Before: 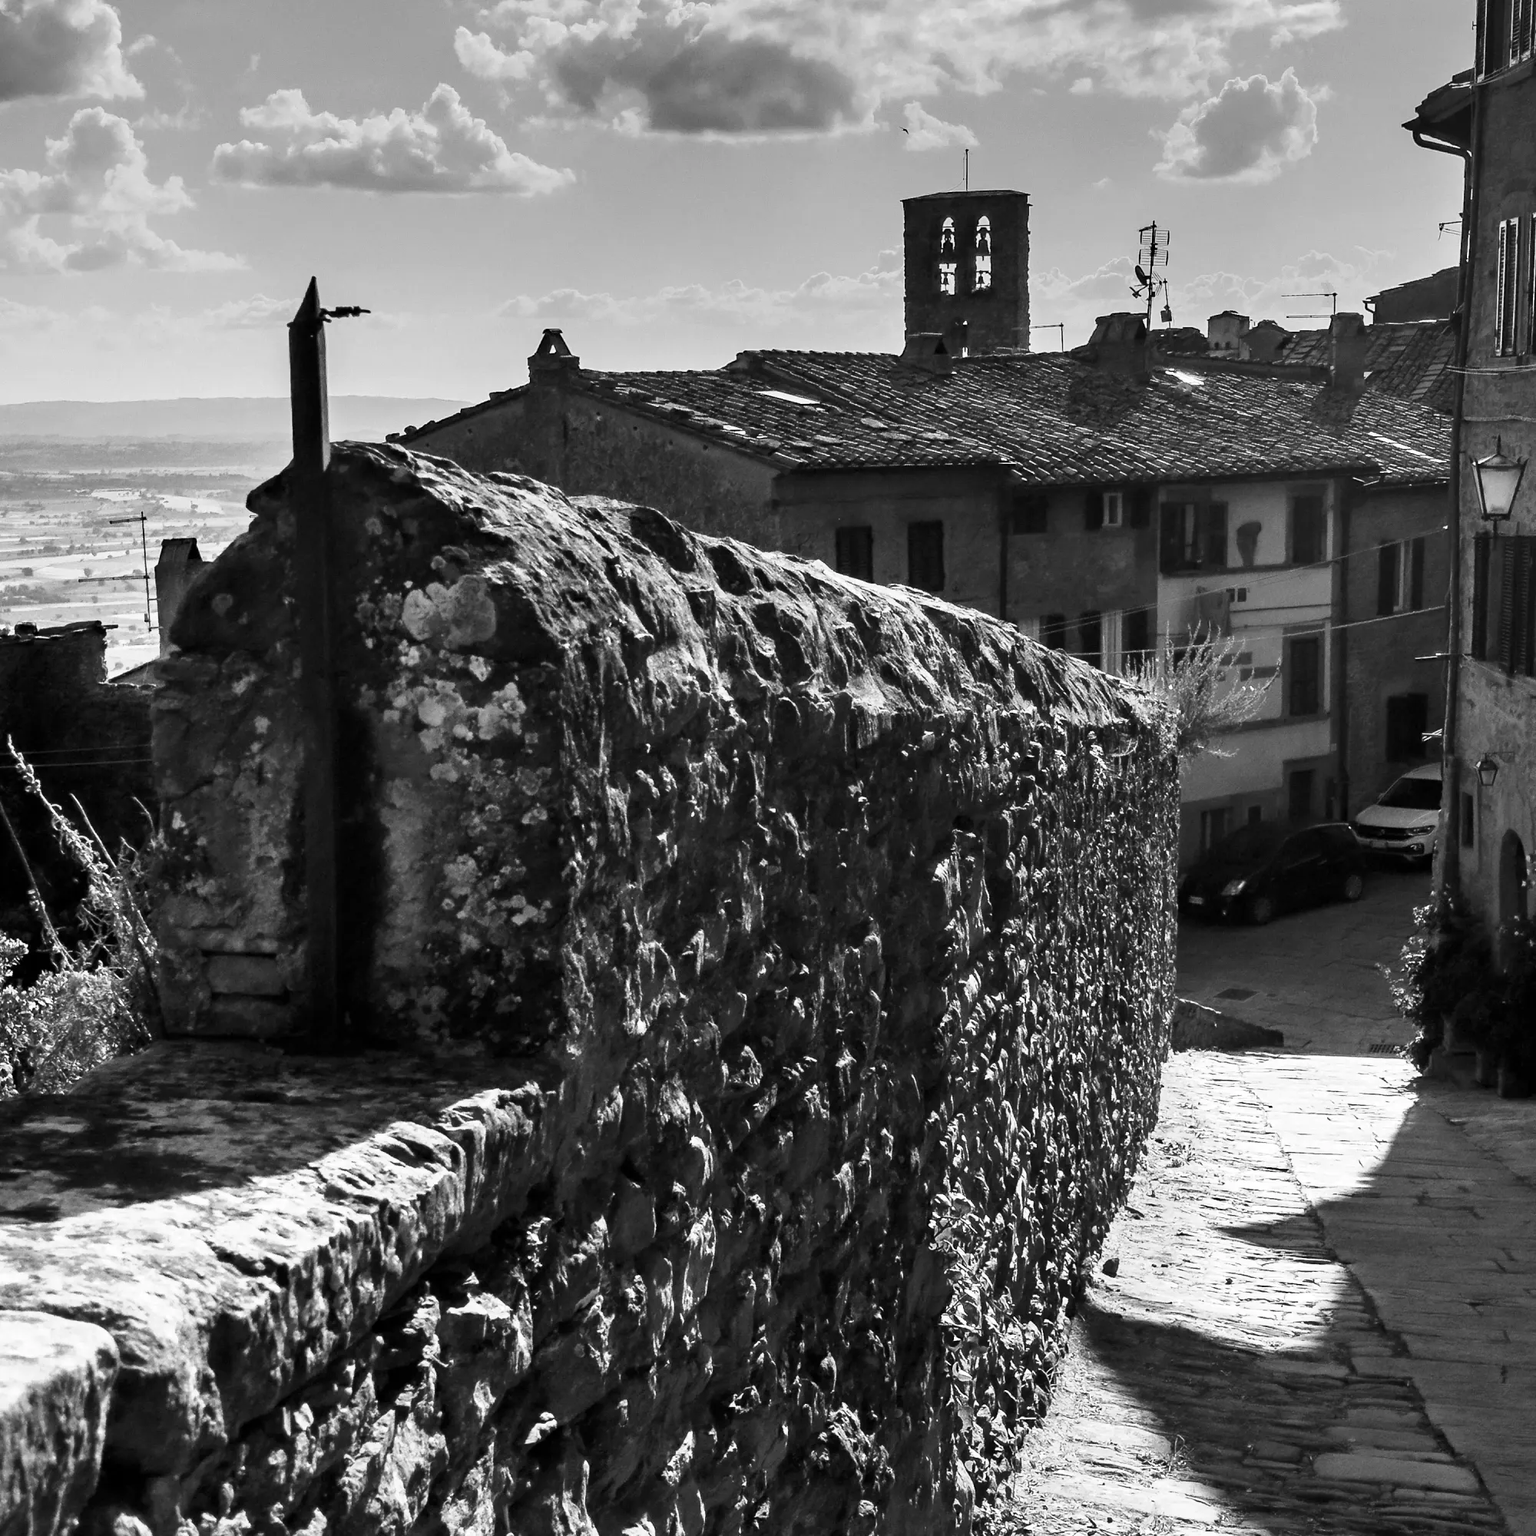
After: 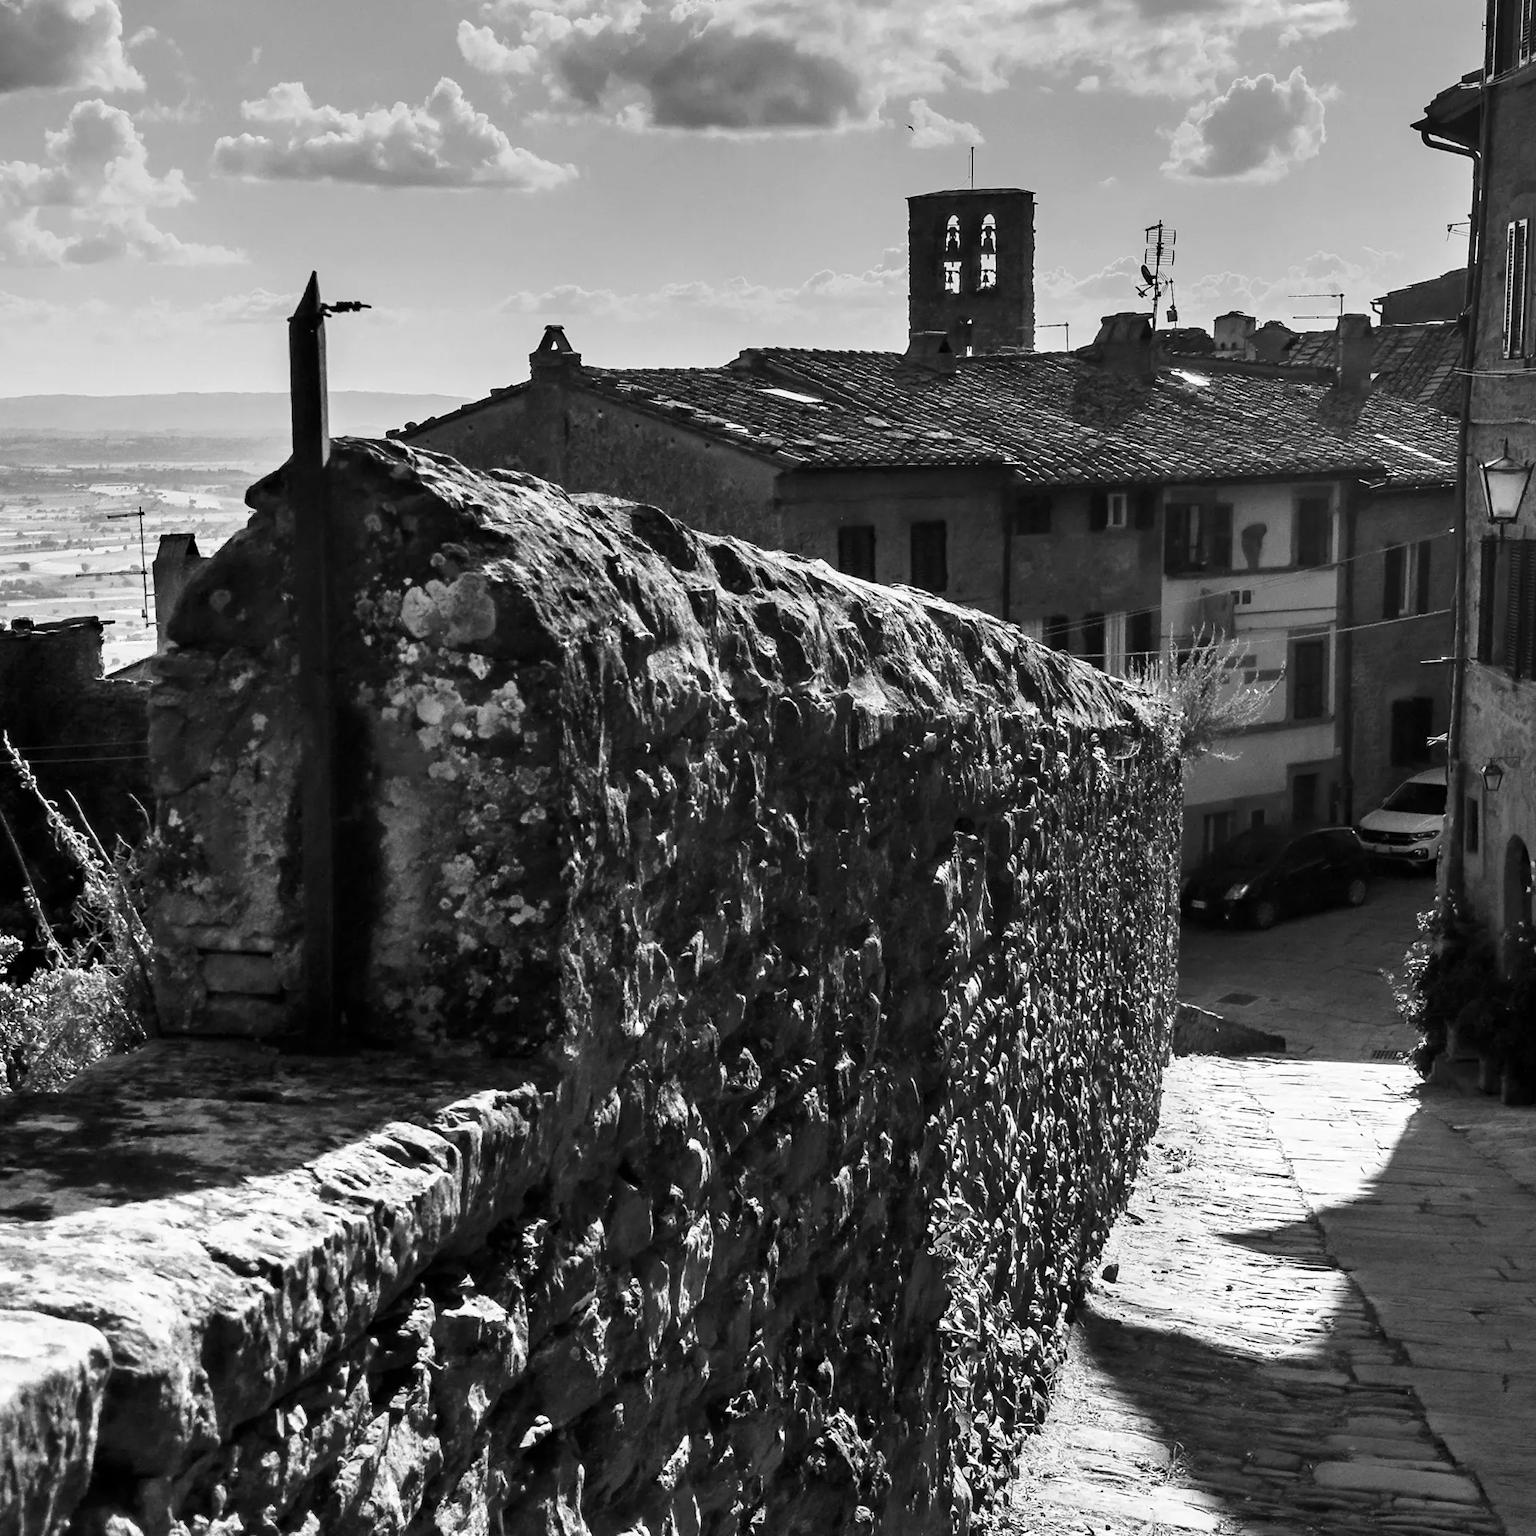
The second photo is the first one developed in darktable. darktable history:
crop and rotate: angle -0.35°
